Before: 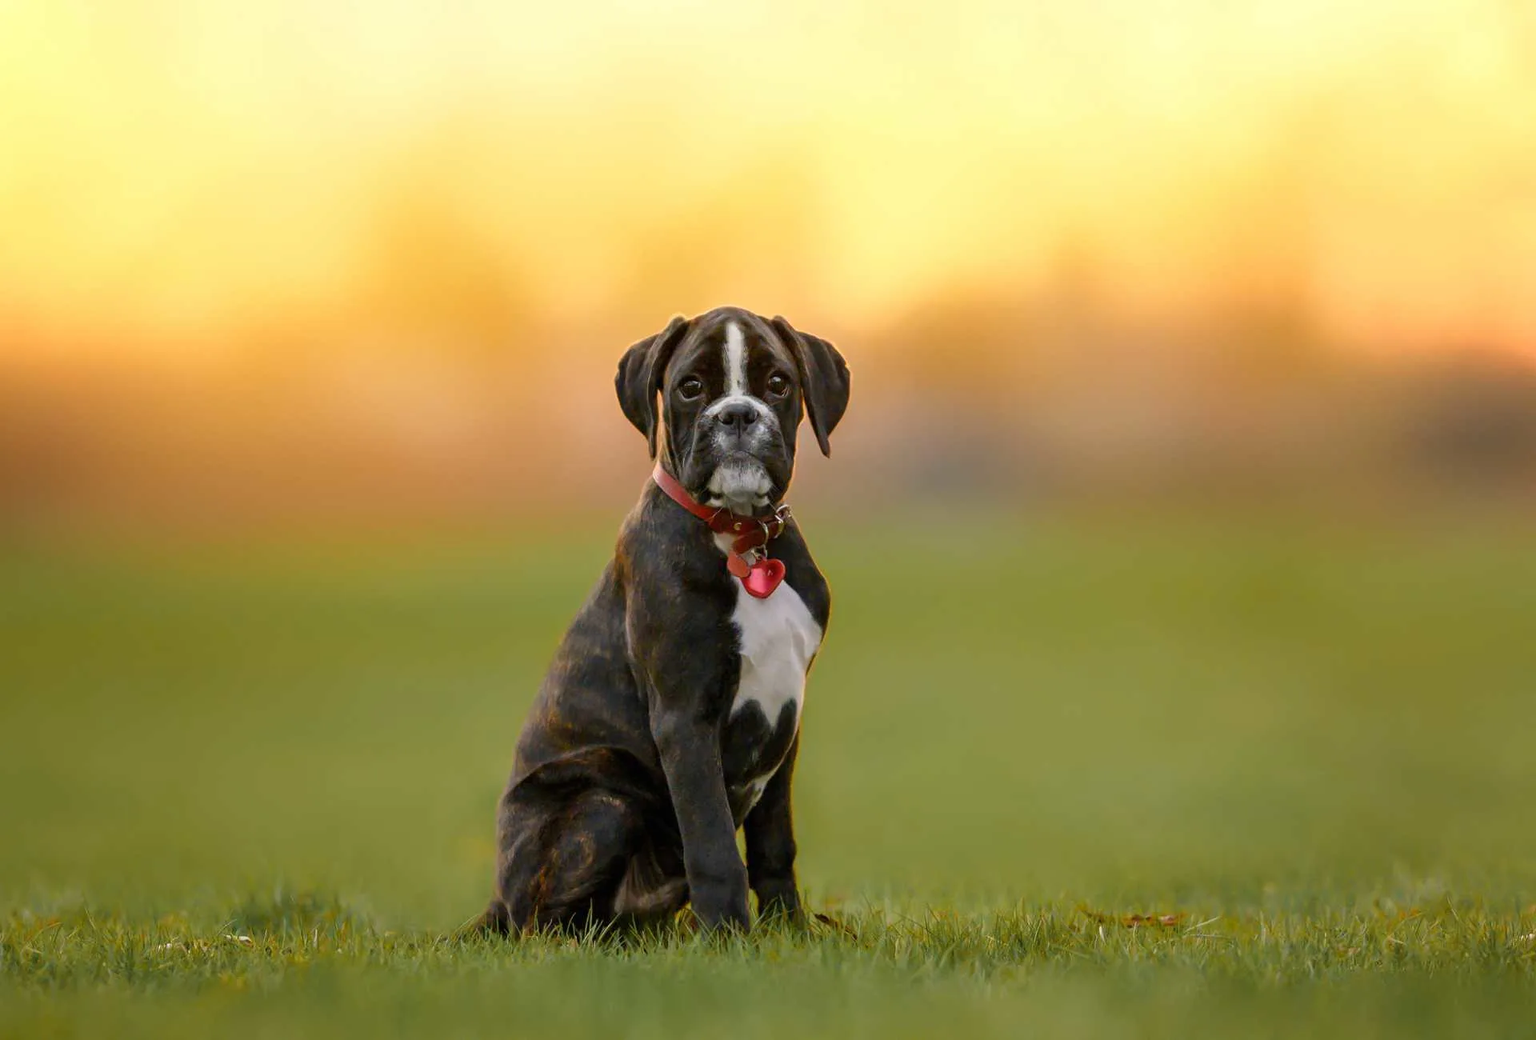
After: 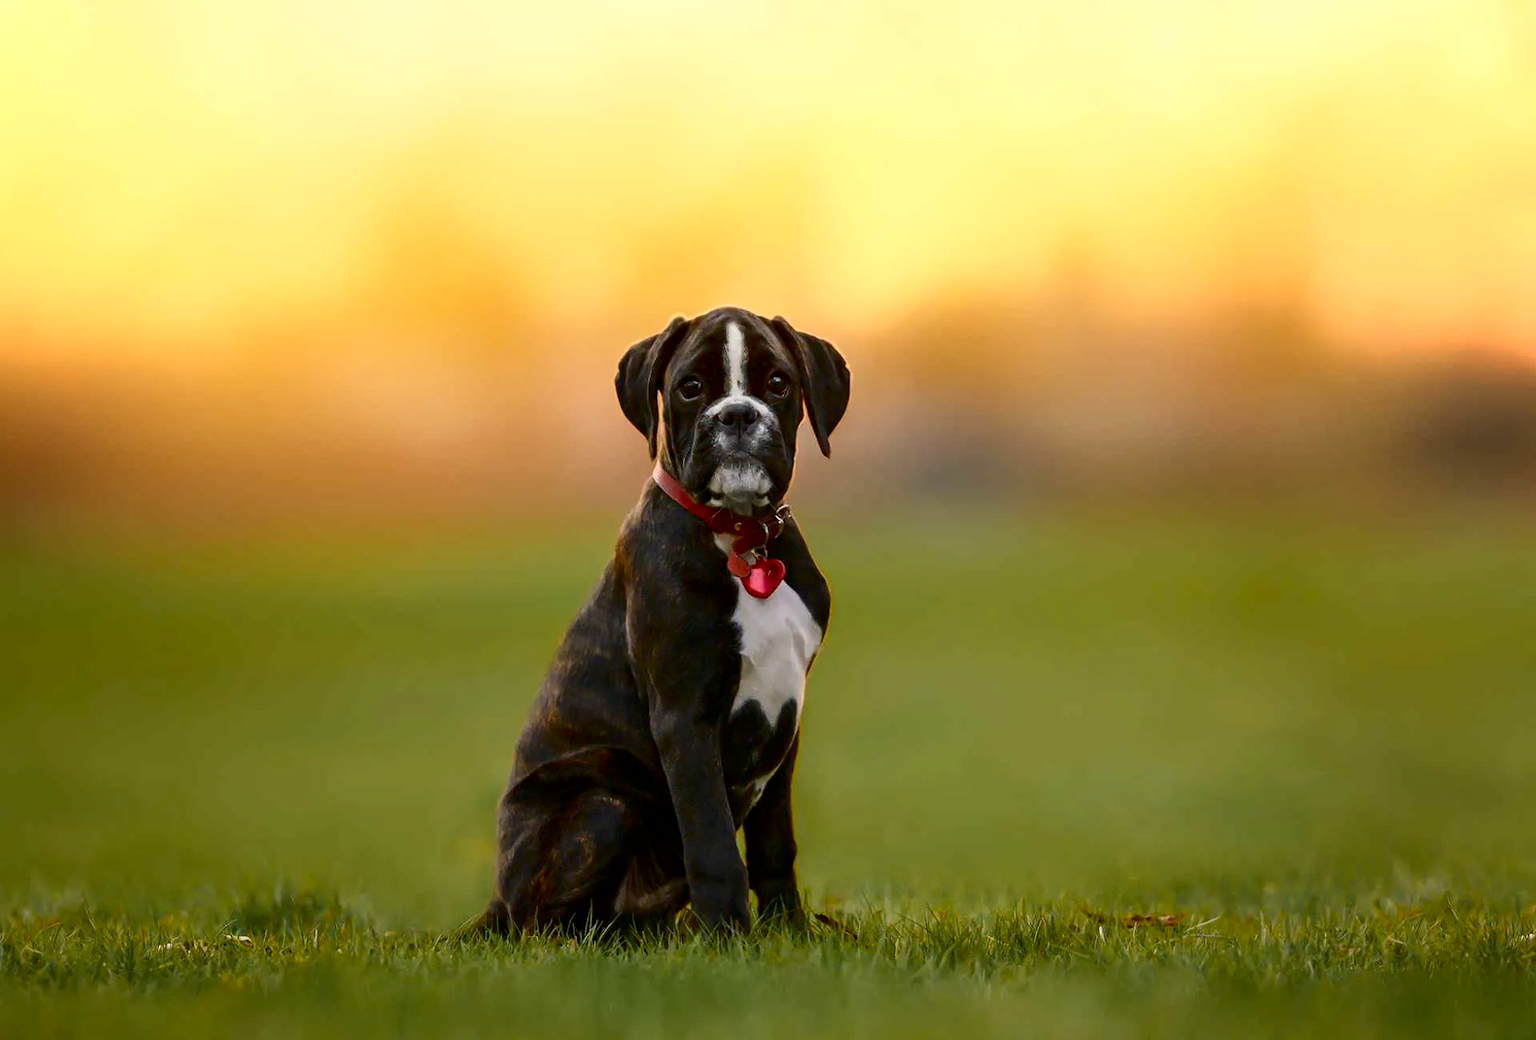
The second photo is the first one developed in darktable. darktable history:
contrast brightness saturation: contrast 0.197, brightness -0.113, saturation 0.099
